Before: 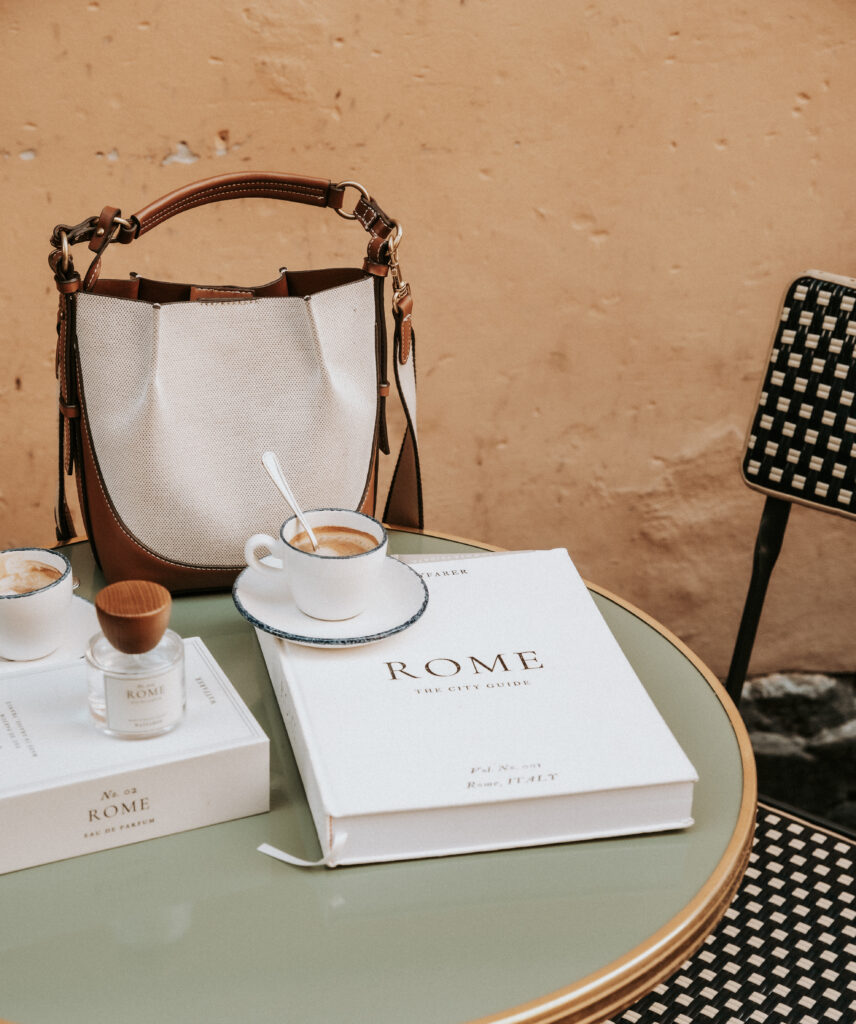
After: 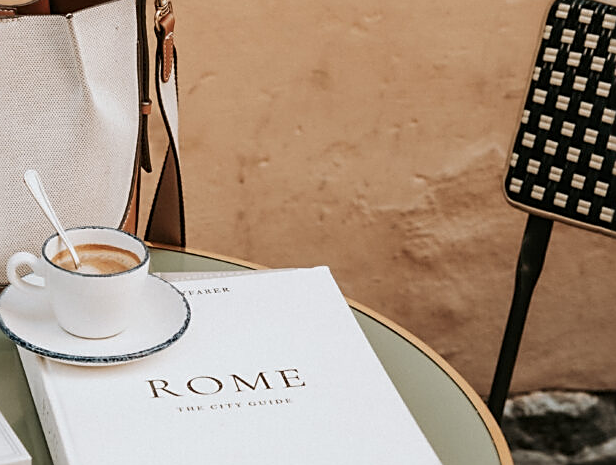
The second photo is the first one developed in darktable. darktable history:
crop and rotate: left 27.952%, top 27.625%, bottom 26.899%
sharpen: on, module defaults
